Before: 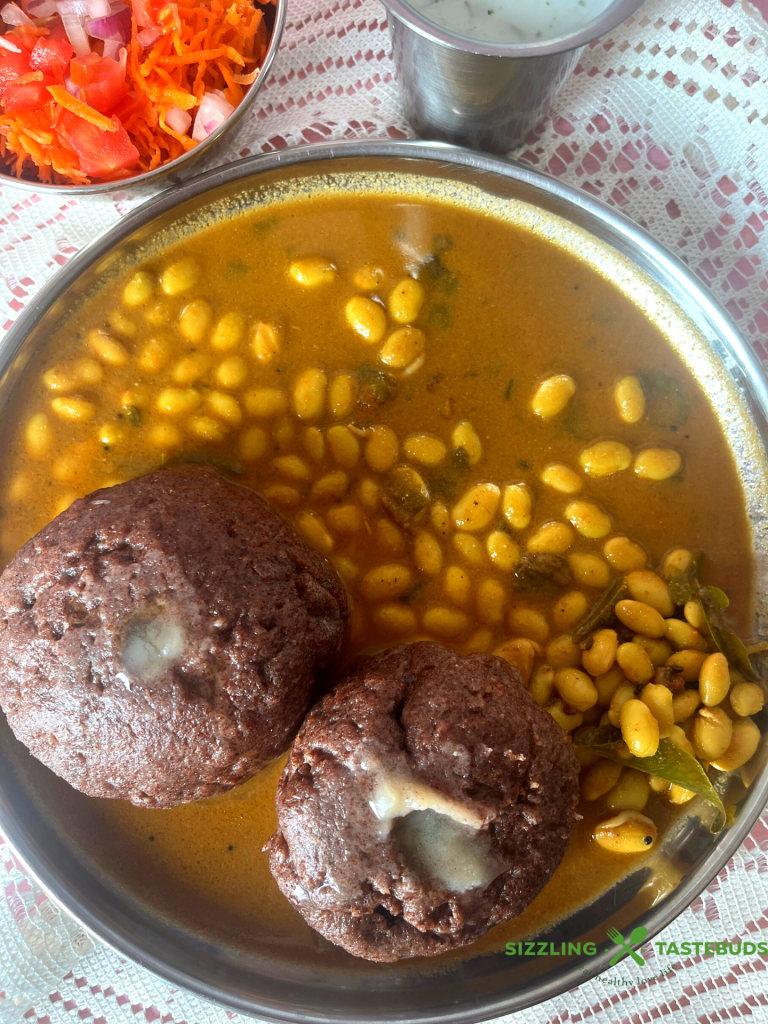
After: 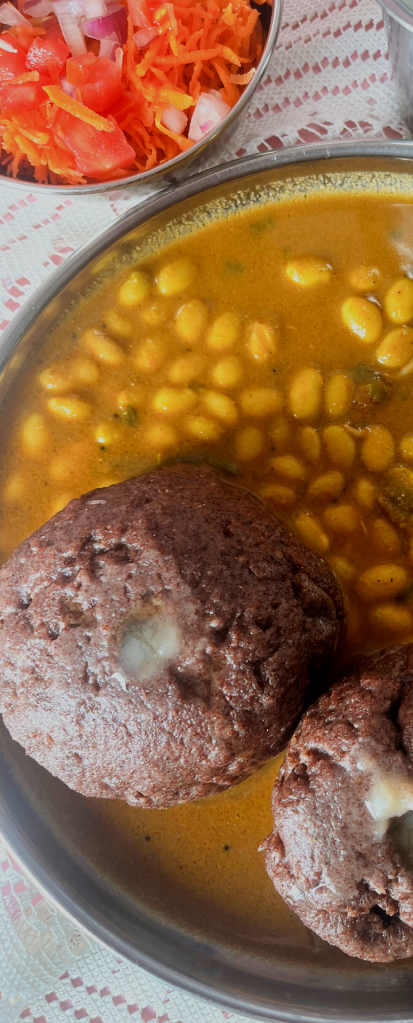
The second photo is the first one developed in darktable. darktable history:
crop: left 0.587%, right 45.588%, bottom 0.086%
filmic rgb: black relative exposure -7.65 EV, white relative exposure 4.56 EV, hardness 3.61
